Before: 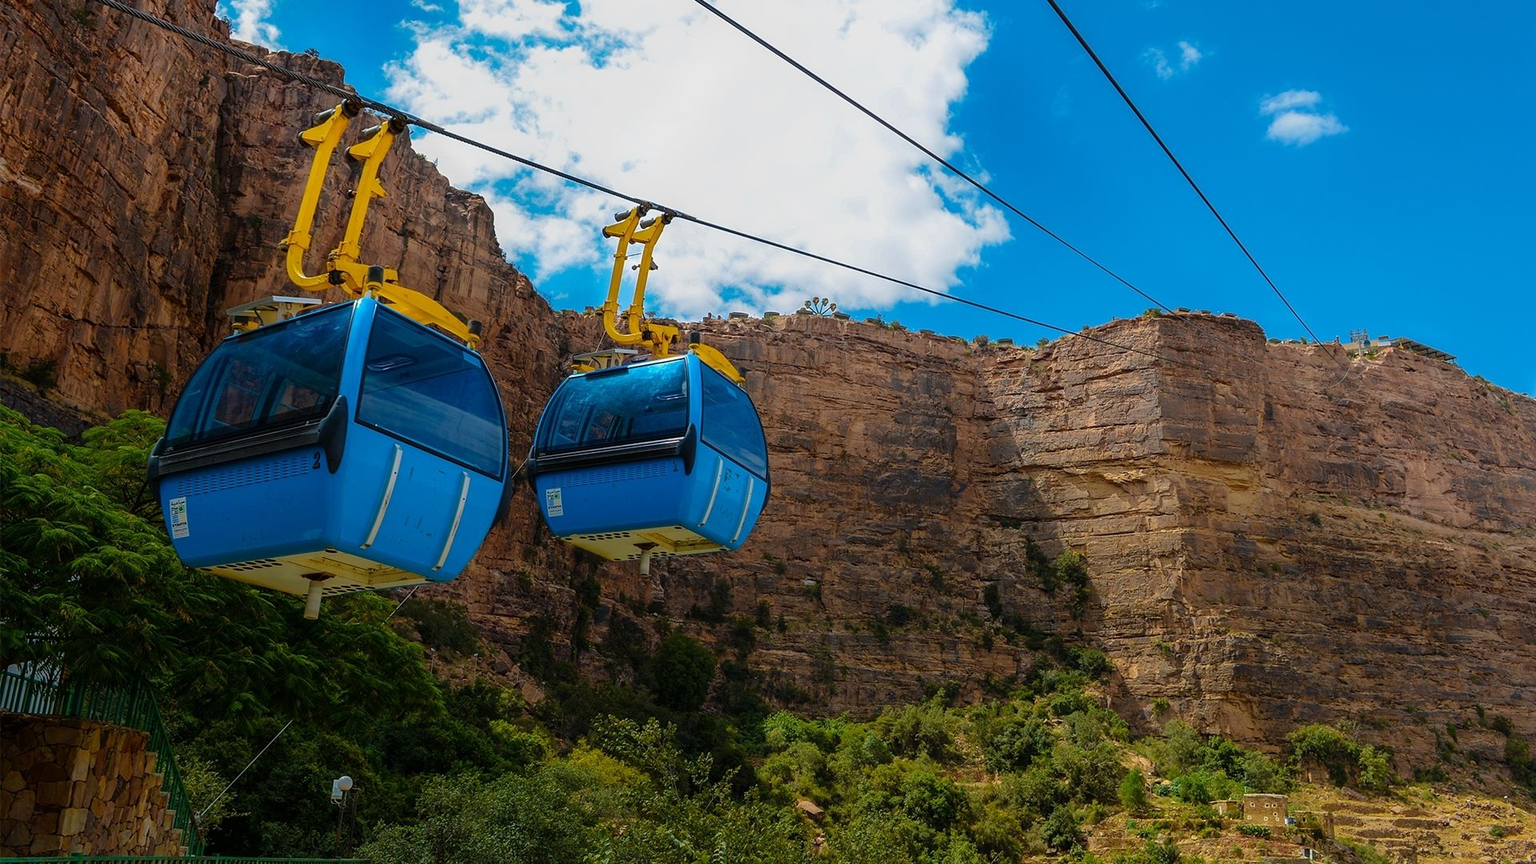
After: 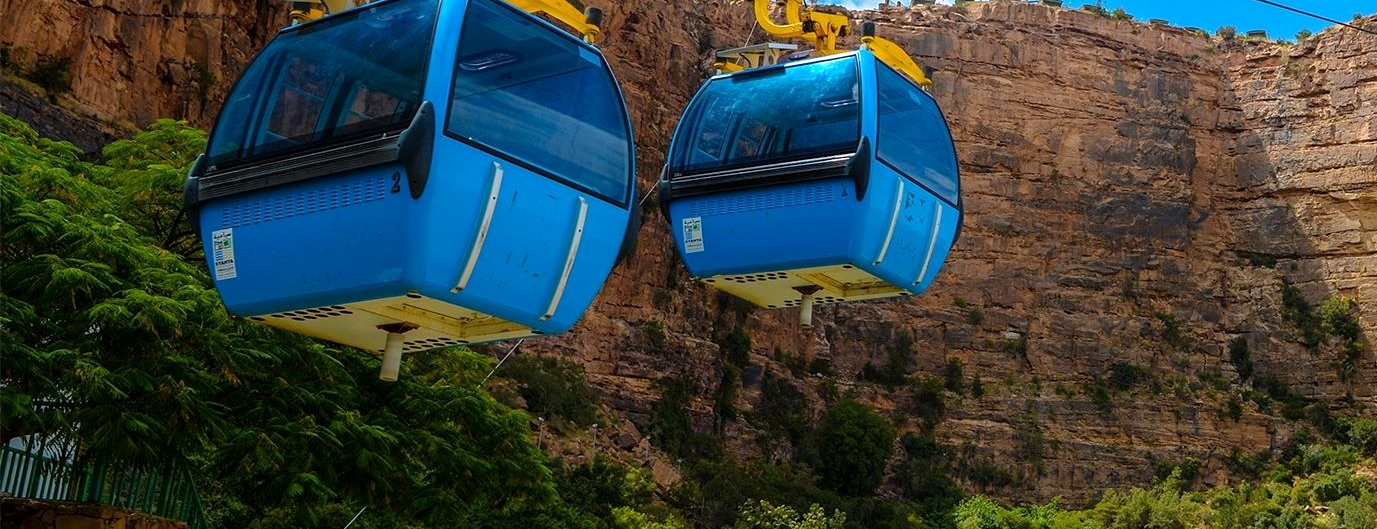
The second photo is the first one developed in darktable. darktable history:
exposure: black level correction 0.001, exposure 0.499 EV, compensate highlight preservation false
crop: top 36.419%, right 28.244%, bottom 14.543%
